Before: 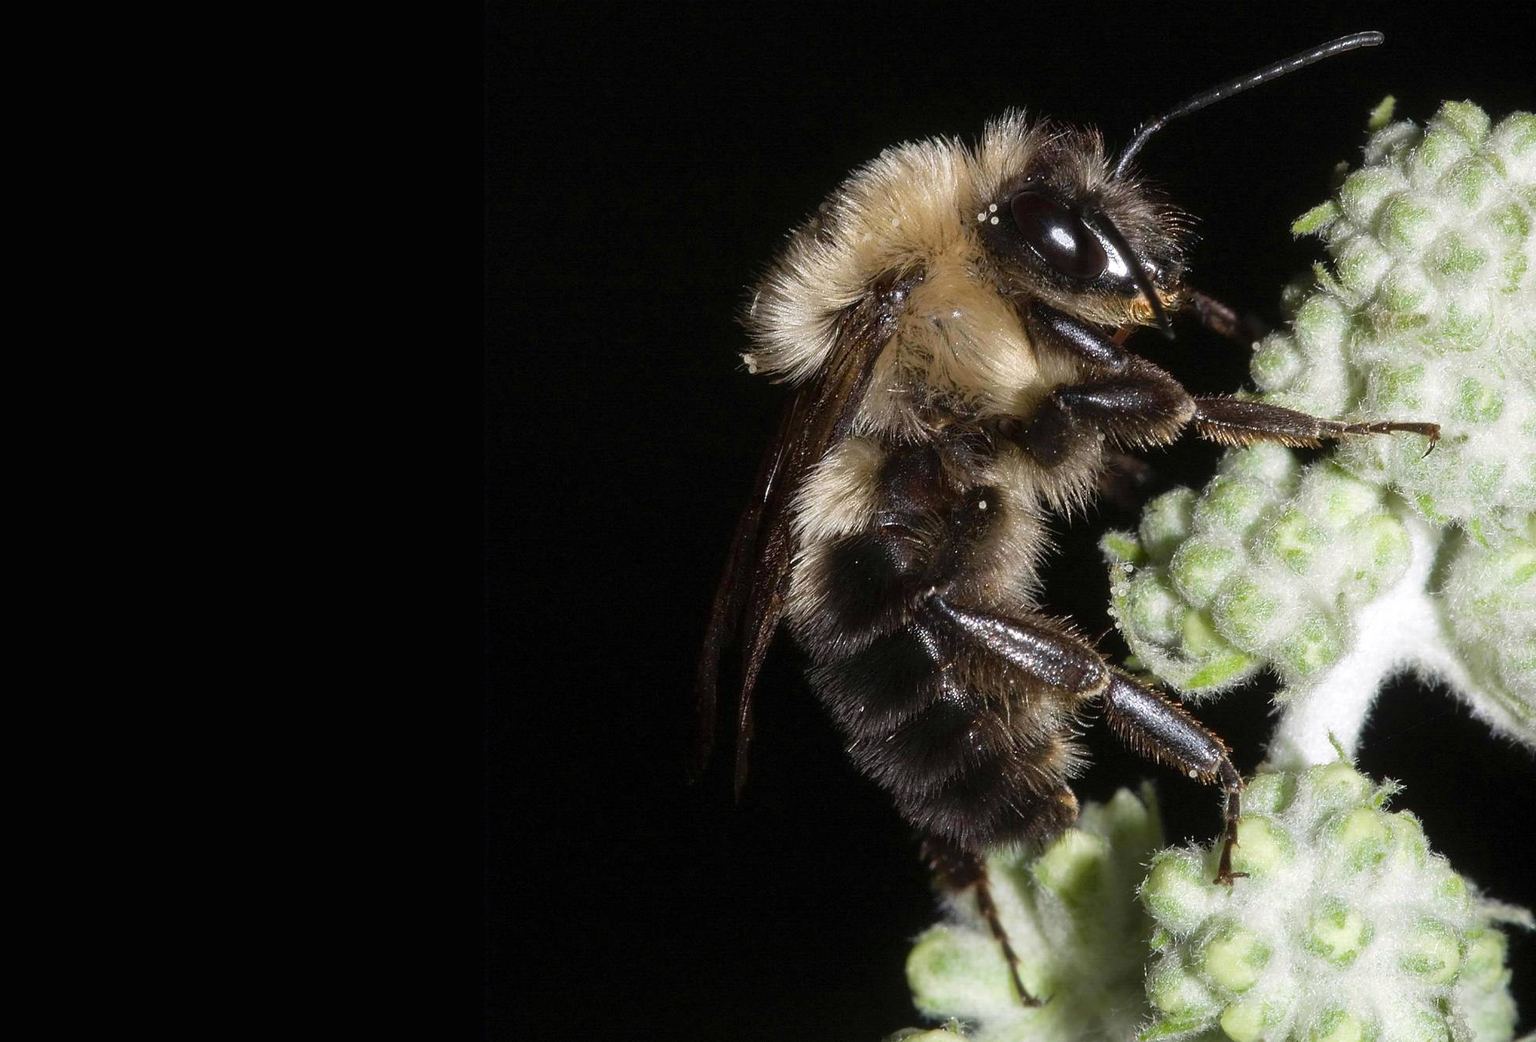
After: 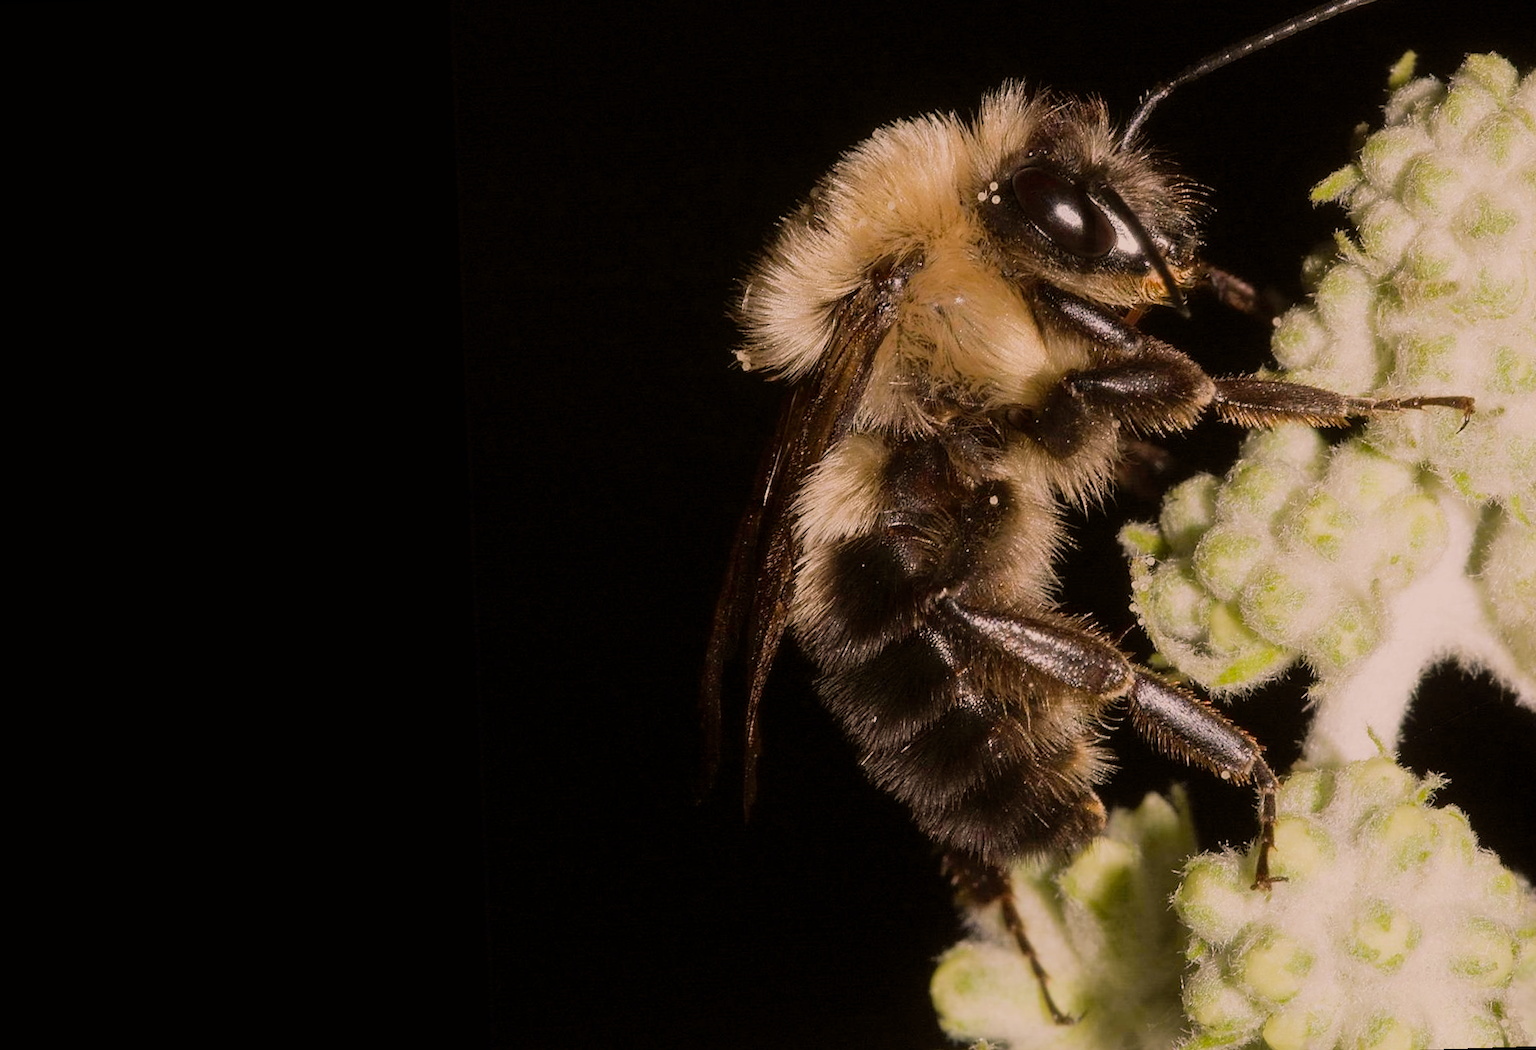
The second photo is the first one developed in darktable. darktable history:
color balance rgb: shadows lift › luminance -5%, shadows lift › chroma 1.1%, shadows lift › hue 219°, power › luminance 10%, power › chroma 2.83%, power › hue 60°, highlights gain › chroma 4.52%, highlights gain › hue 33.33°, saturation formula JzAzBz (2021)
filmic rgb: black relative exposure -16 EV, white relative exposure 6.12 EV, hardness 5.22
rotate and perspective: rotation -2.12°, lens shift (vertical) 0.009, lens shift (horizontal) -0.008, automatic cropping original format, crop left 0.036, crop right 0.964, crop top 0.05, crop bottom 0.959
